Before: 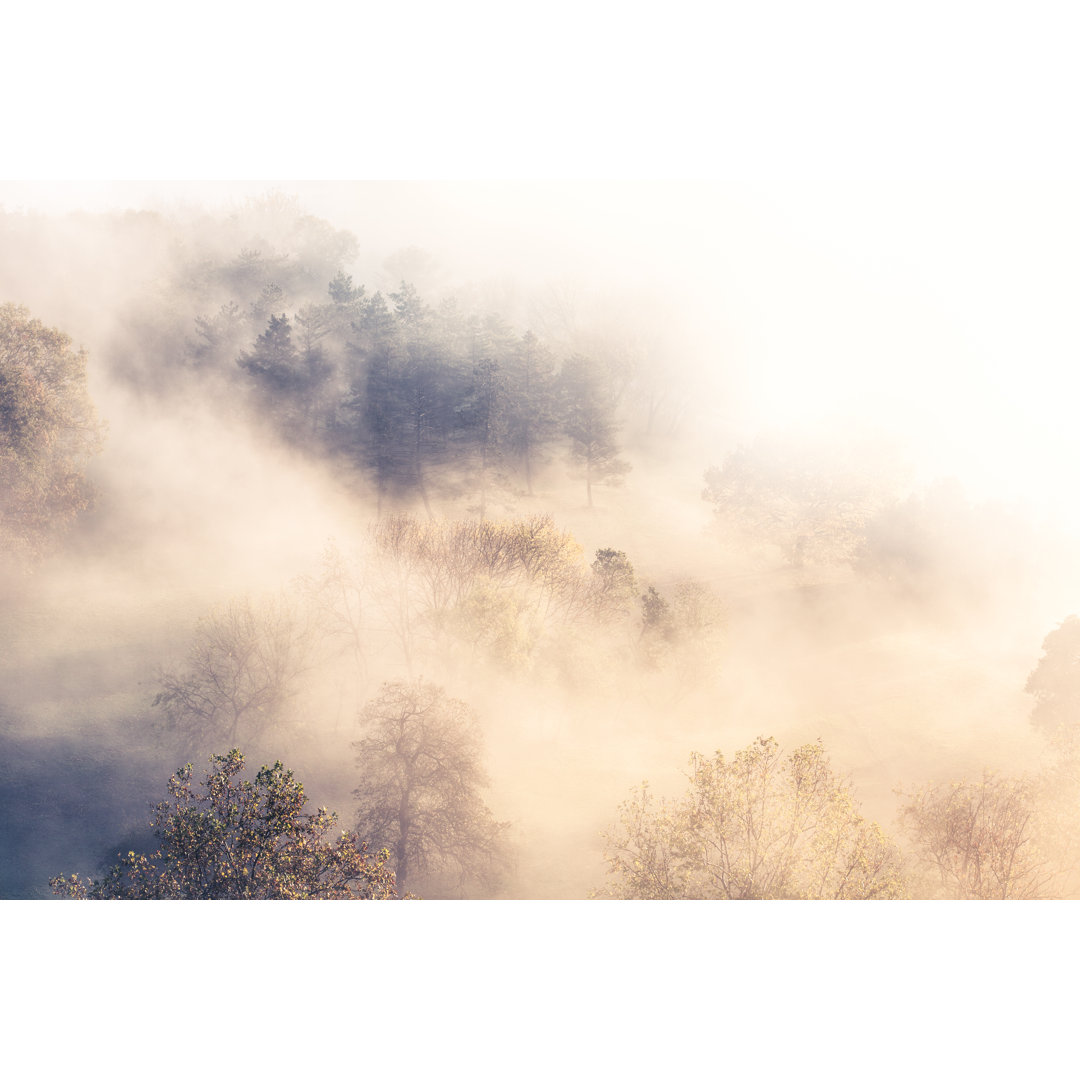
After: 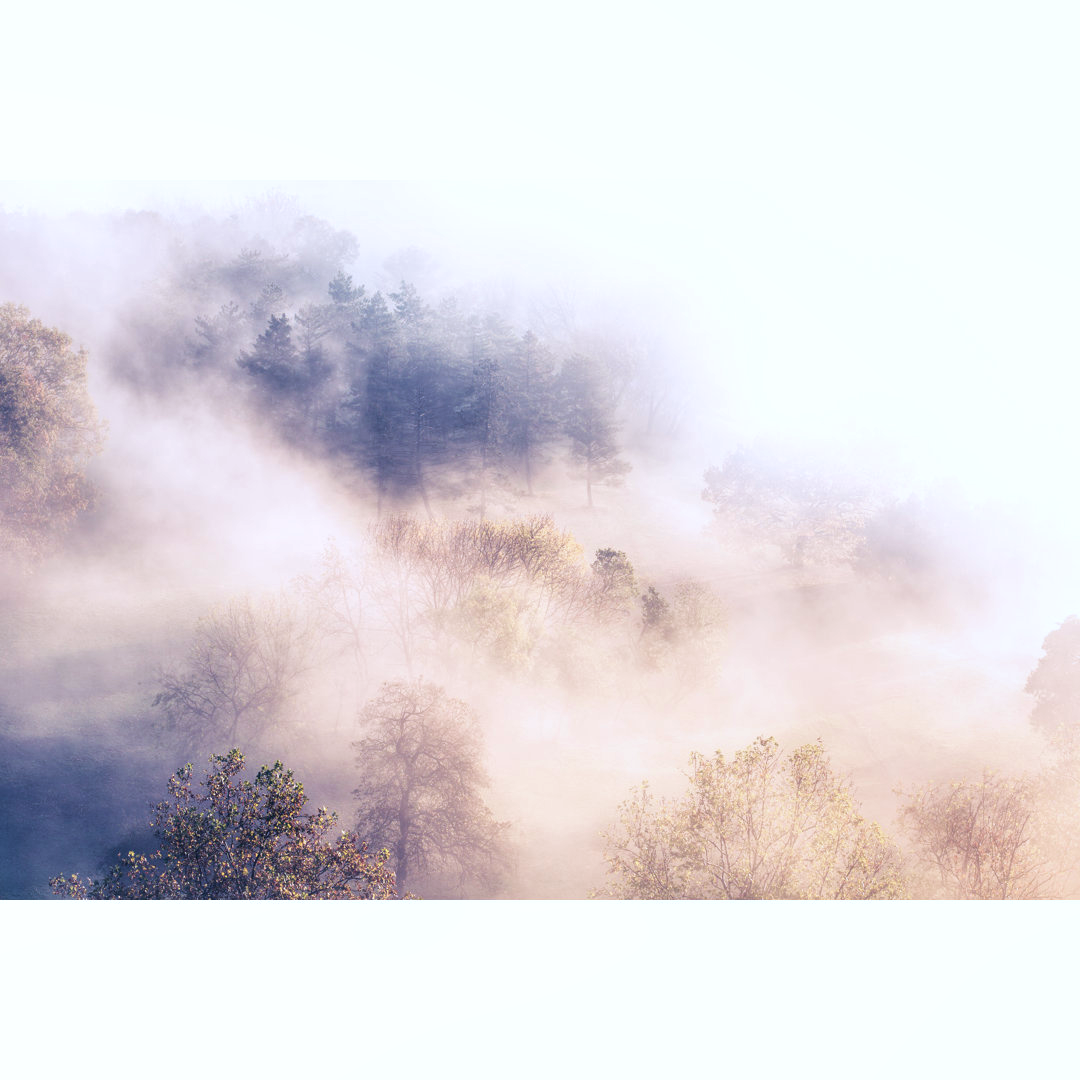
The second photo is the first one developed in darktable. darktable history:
velvia: on, module defaults
local contrast: highlights 104%, shadows 103%, detail 119%, midtone range 0.2
color calibration: illuminant as shot in camera, x 0.37, y 0.382, temperature 4314.95 K
